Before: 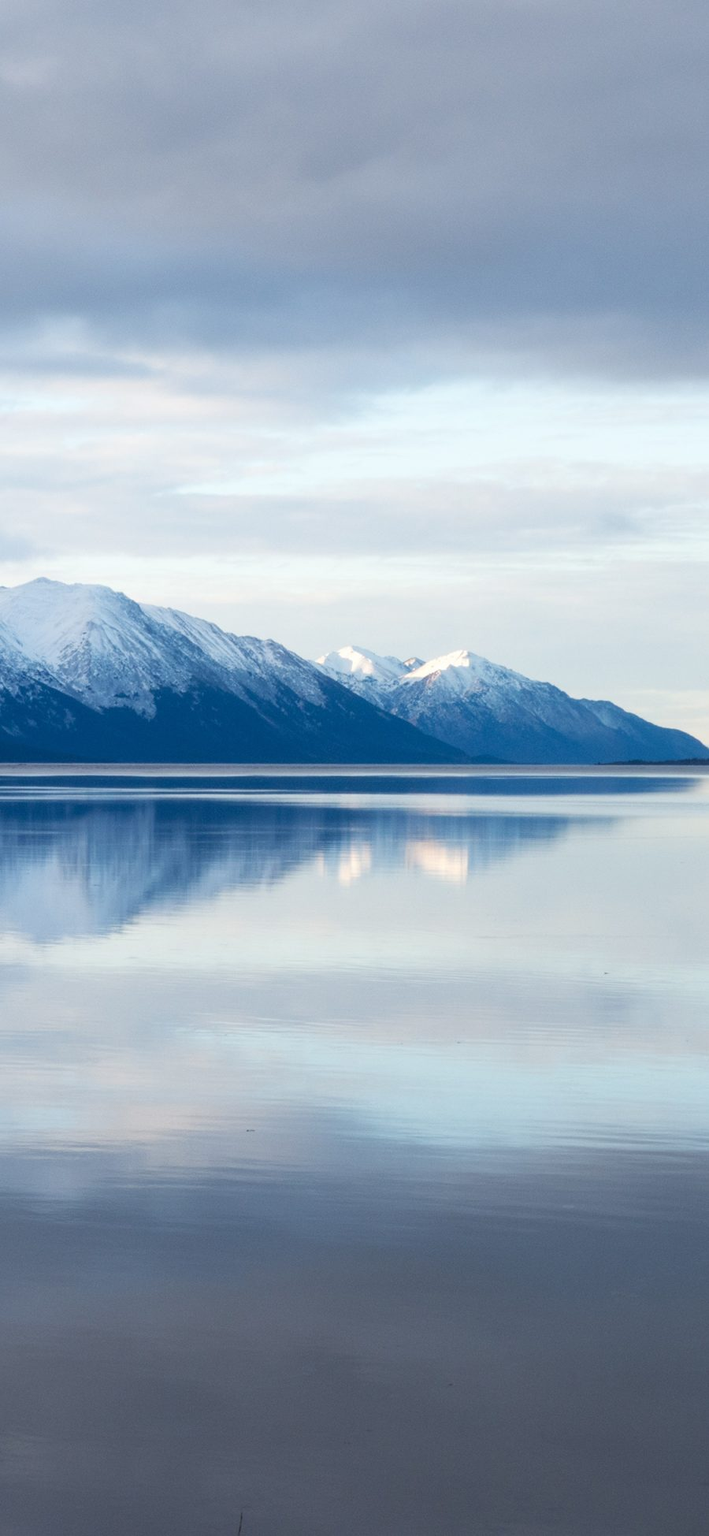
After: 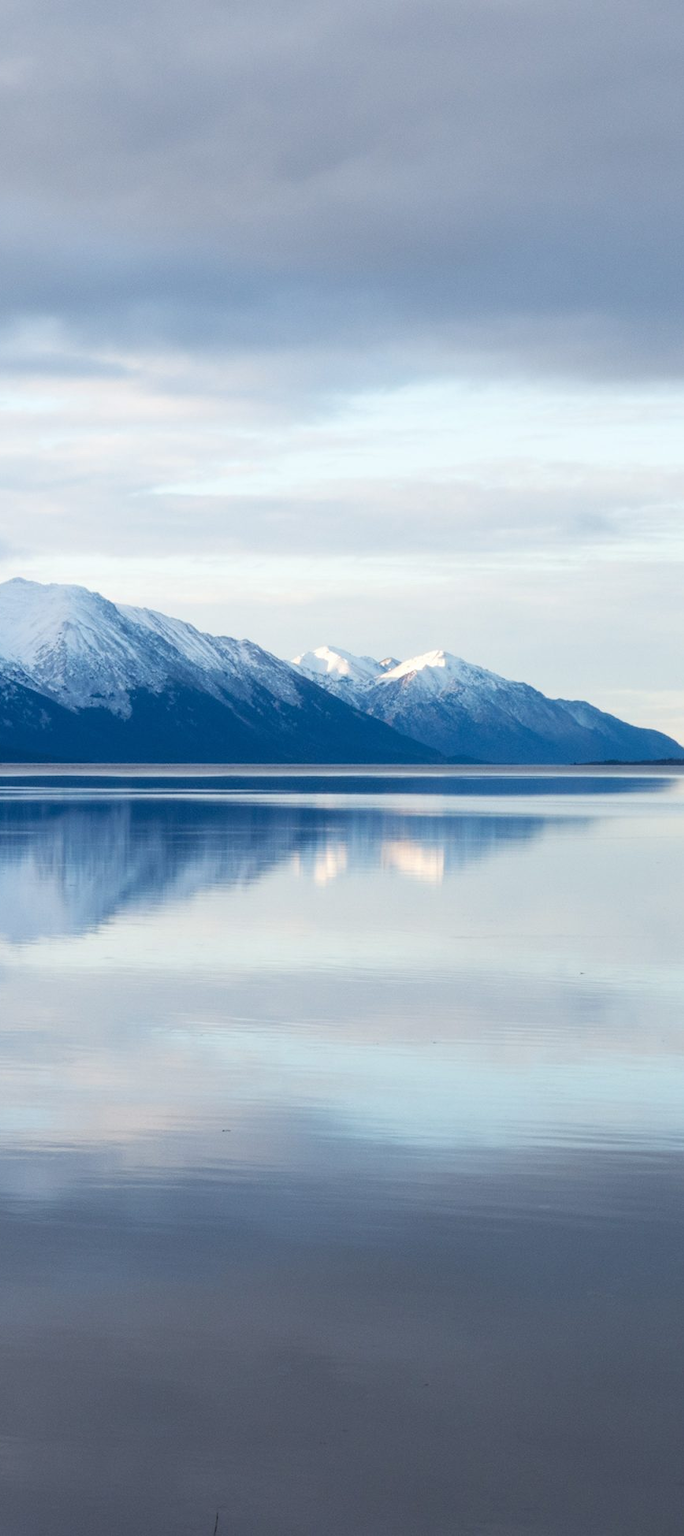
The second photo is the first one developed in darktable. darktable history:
crop and rotate: left 3.454%
